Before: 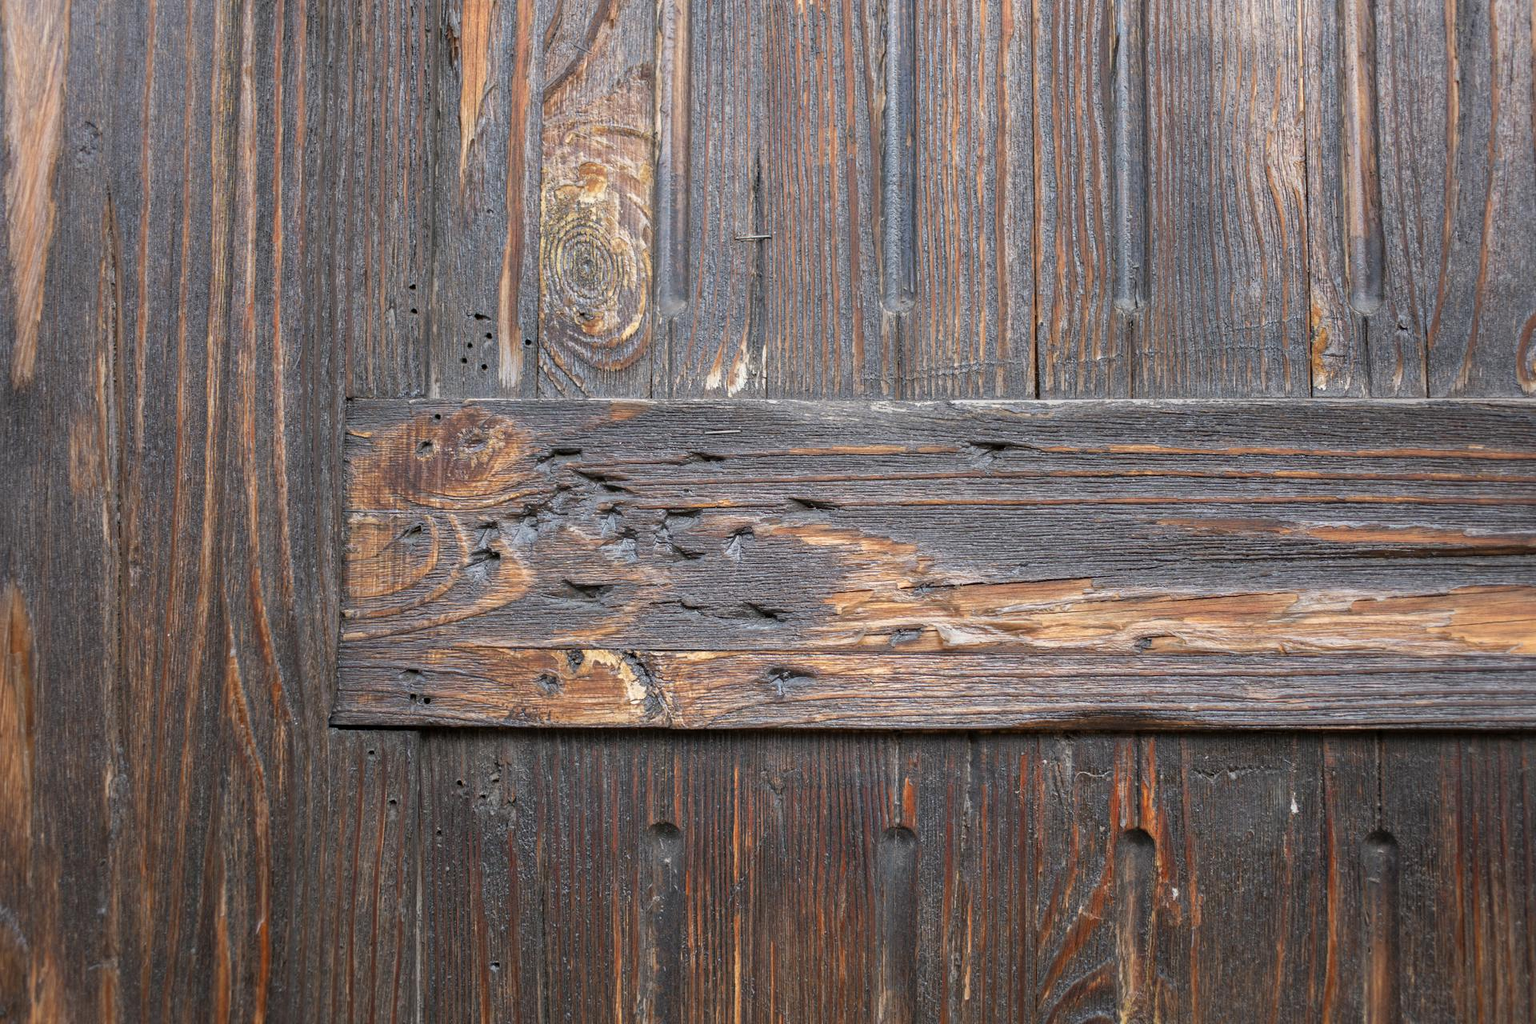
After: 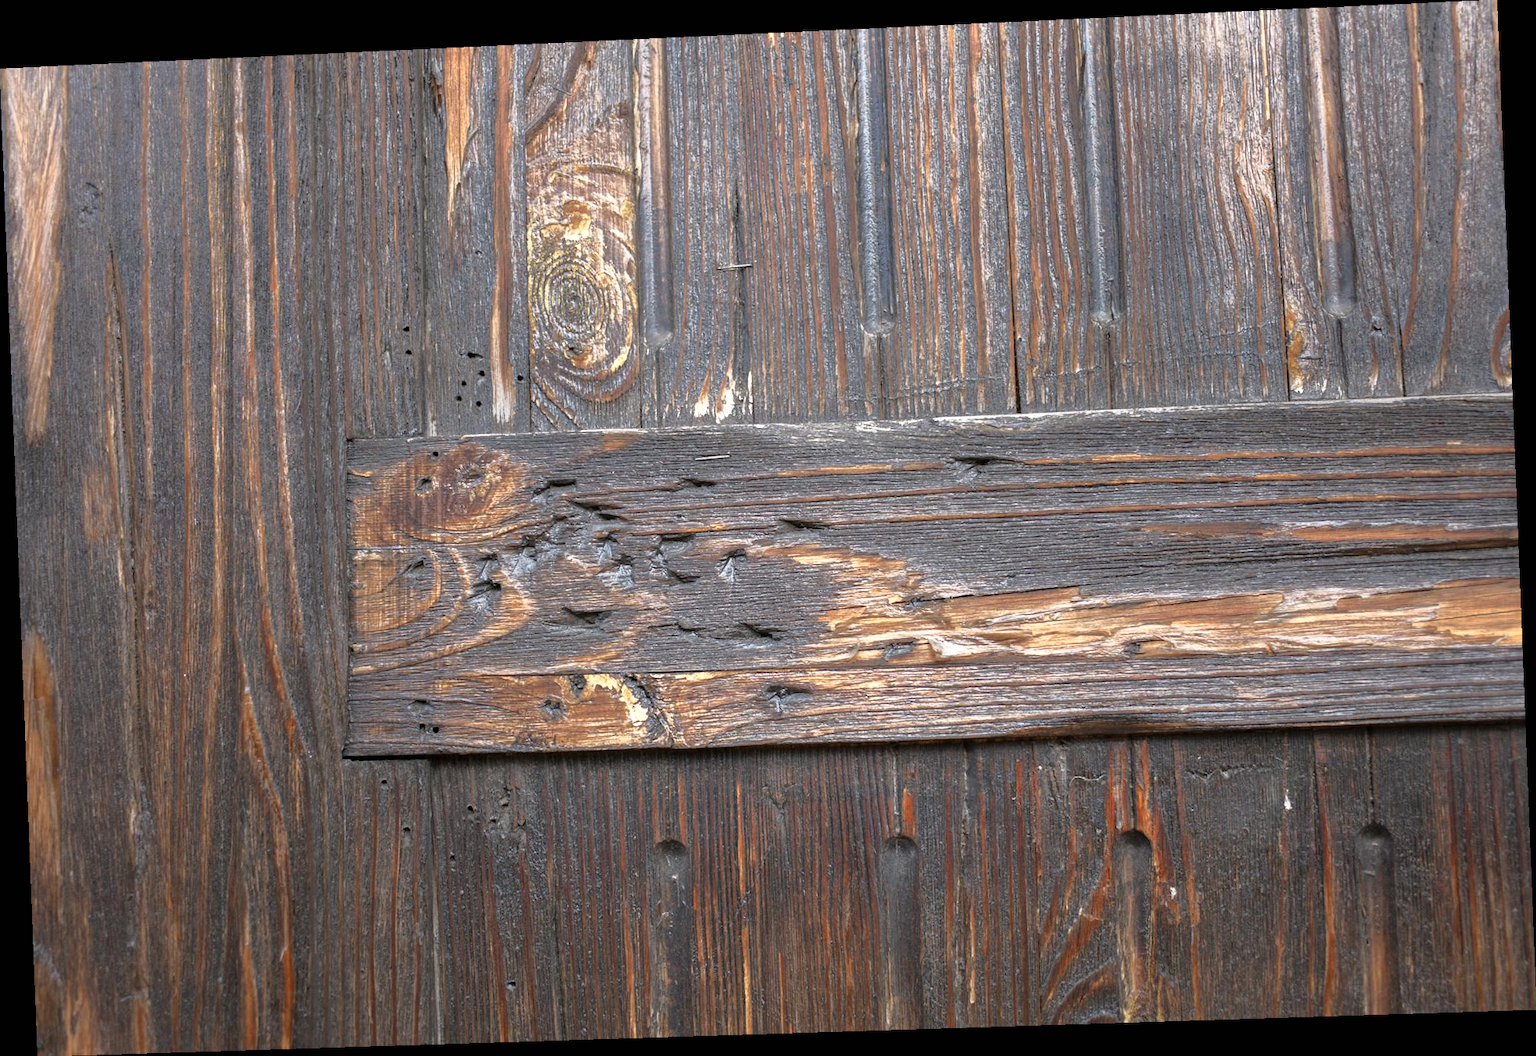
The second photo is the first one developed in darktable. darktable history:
tone curve: curves: ch0 [(0, 0) (0.48, 0.431) (0.7, 0.609) (0.864, 0.854) (1, 1)]
rotate and perspective: rotation -2.22°, lens shift (horizontal) -0.022, automatic cropping off
exposure: black level correction 0, exposure 0.5 EV, compensate highlight preservation false
